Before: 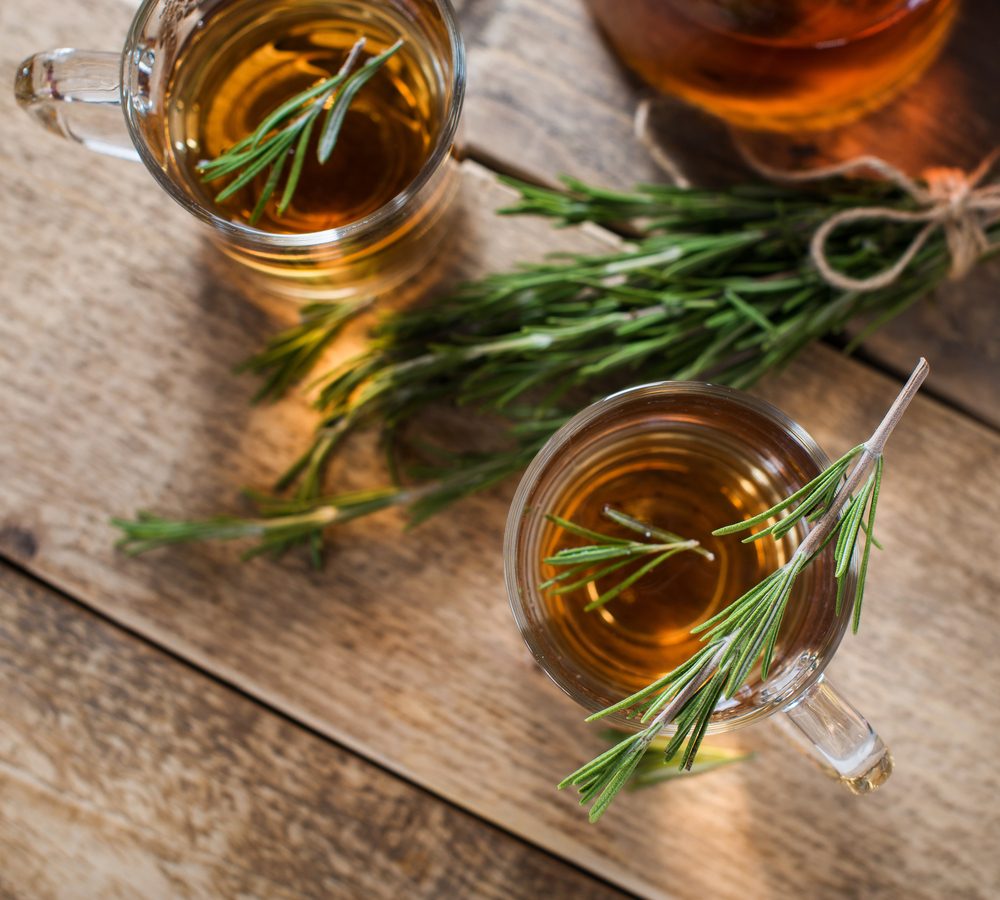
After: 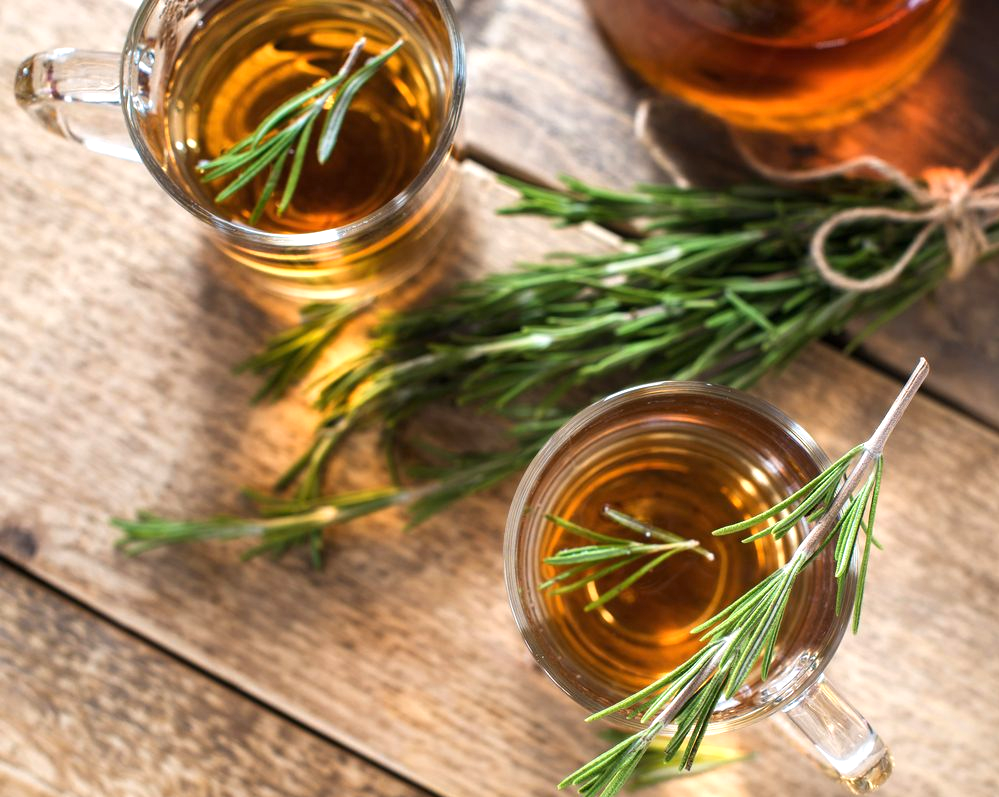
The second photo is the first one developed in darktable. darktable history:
crop and rotate: top 0%, bottom 11.376%
exposure: black level correction 0, exposure 0.692 EV, compensate highlight preservation false
